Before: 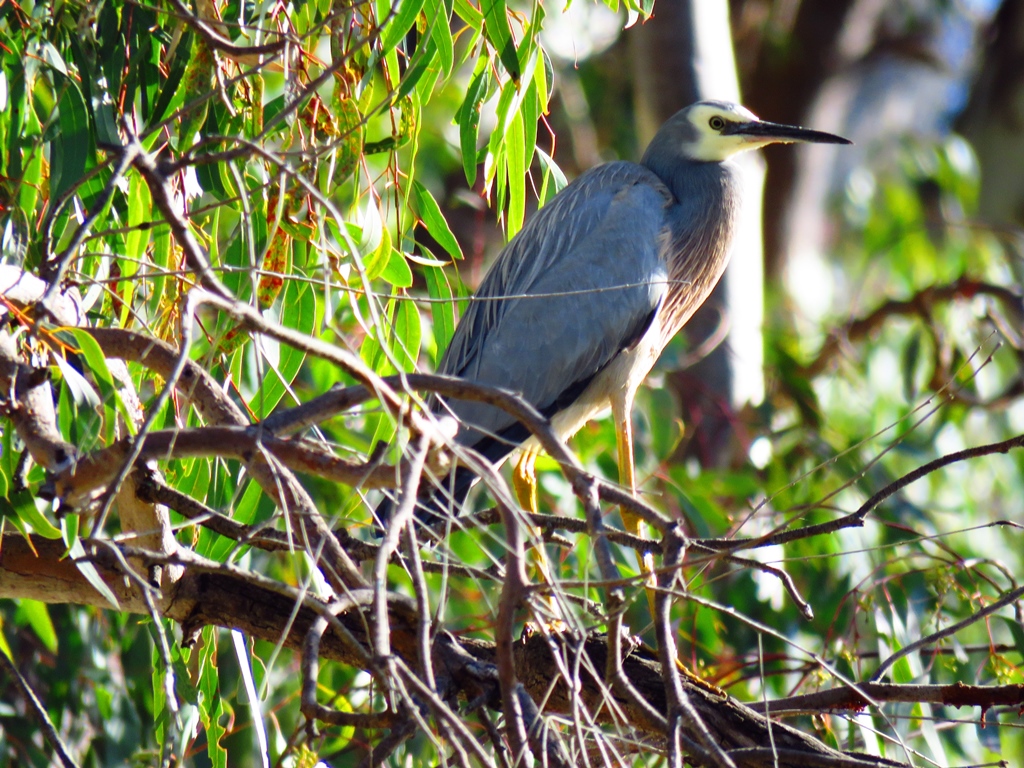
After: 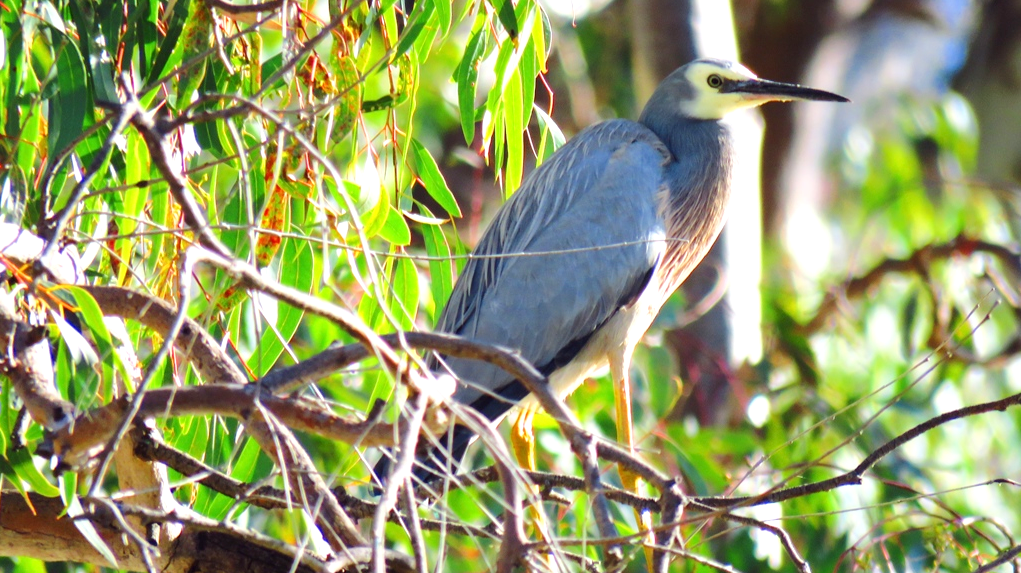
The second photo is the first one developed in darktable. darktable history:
tone equalizer: -8 EV 0.961 EV, -7 EV 0.996 EV, -6 EV 0.973 EV, -5 EV 0.967 EV, -4 EV 1.03 EV, -3 EV 0.758 EV, -2 EV 0.511 EV, -1 EV 0.251 EV, edges refinement/feathering 500, mask exposure compensation -1.57 EV, preserve details no
crop: left 0.209%, top 5.547%, bottom 19.8%
